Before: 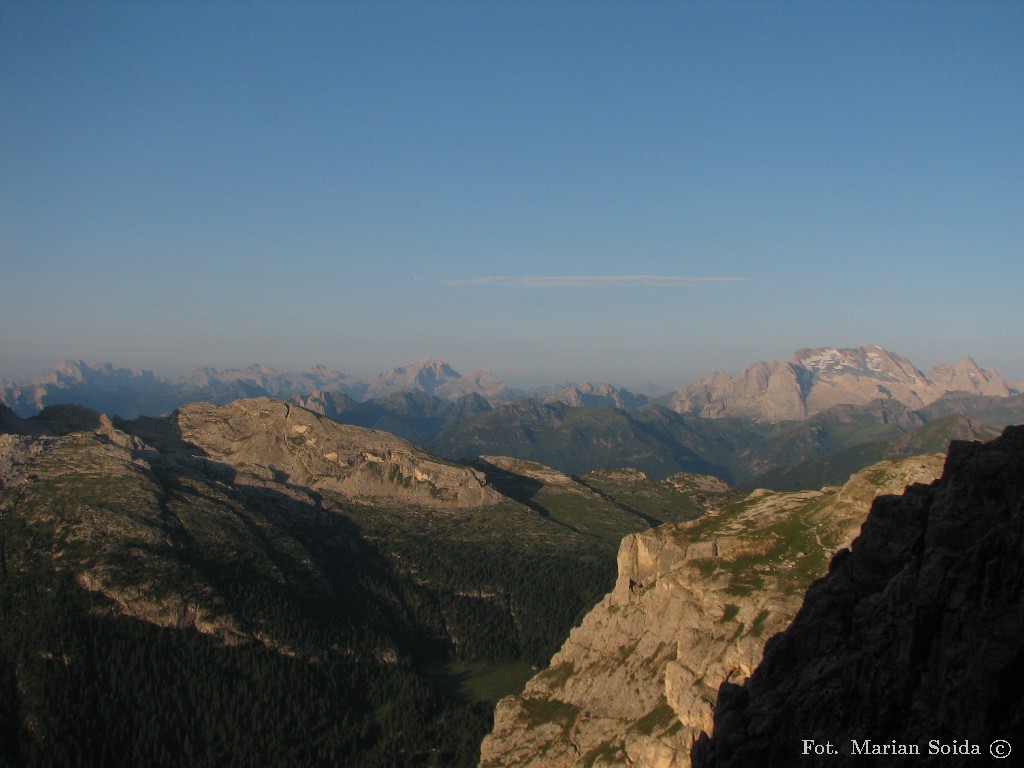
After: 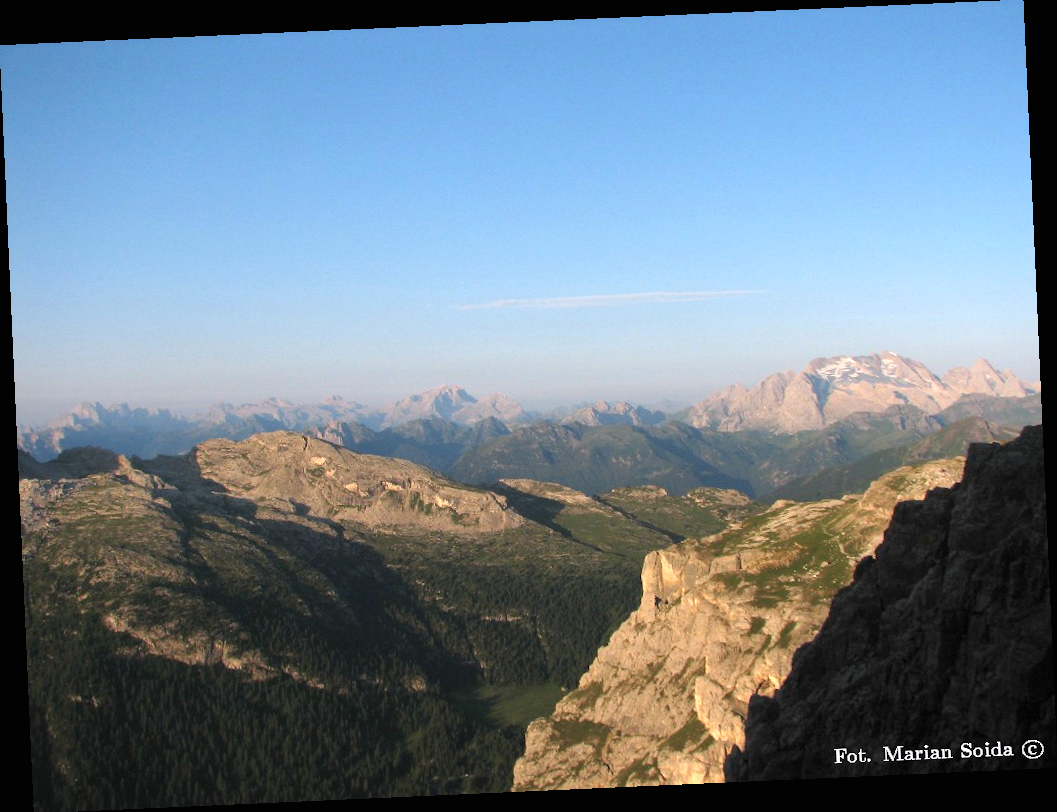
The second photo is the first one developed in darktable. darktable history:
rotate and perspective: rotation -2.56°, automatic cropping off
white balance: red 1.004, blue 1.024
exposure: black level correction 0, exposure 1.1 EV, compensate exposure bias true, compensate highlight preservation false
